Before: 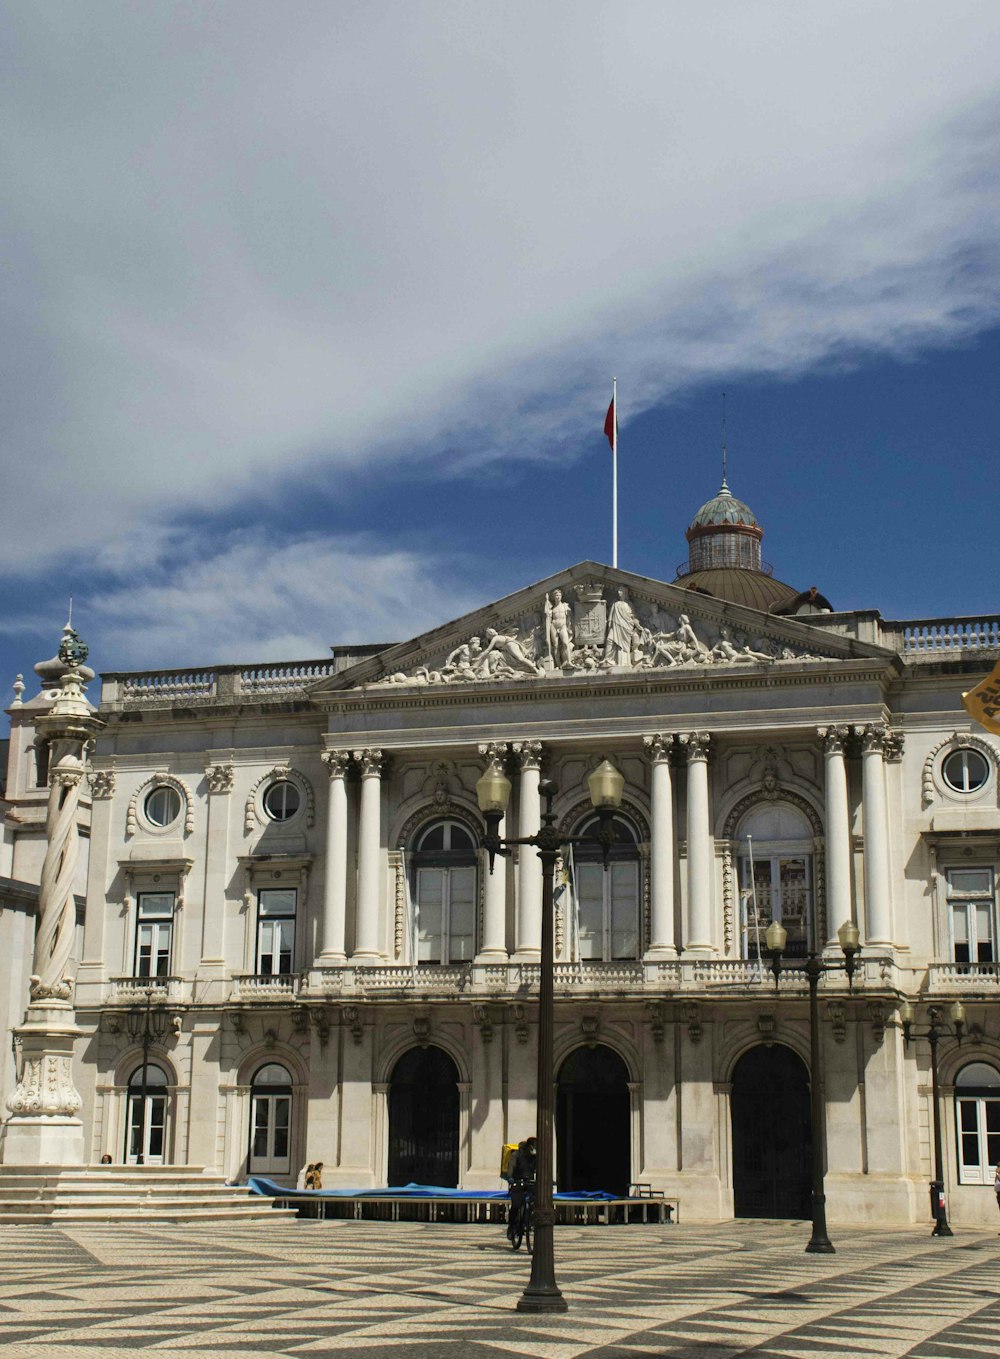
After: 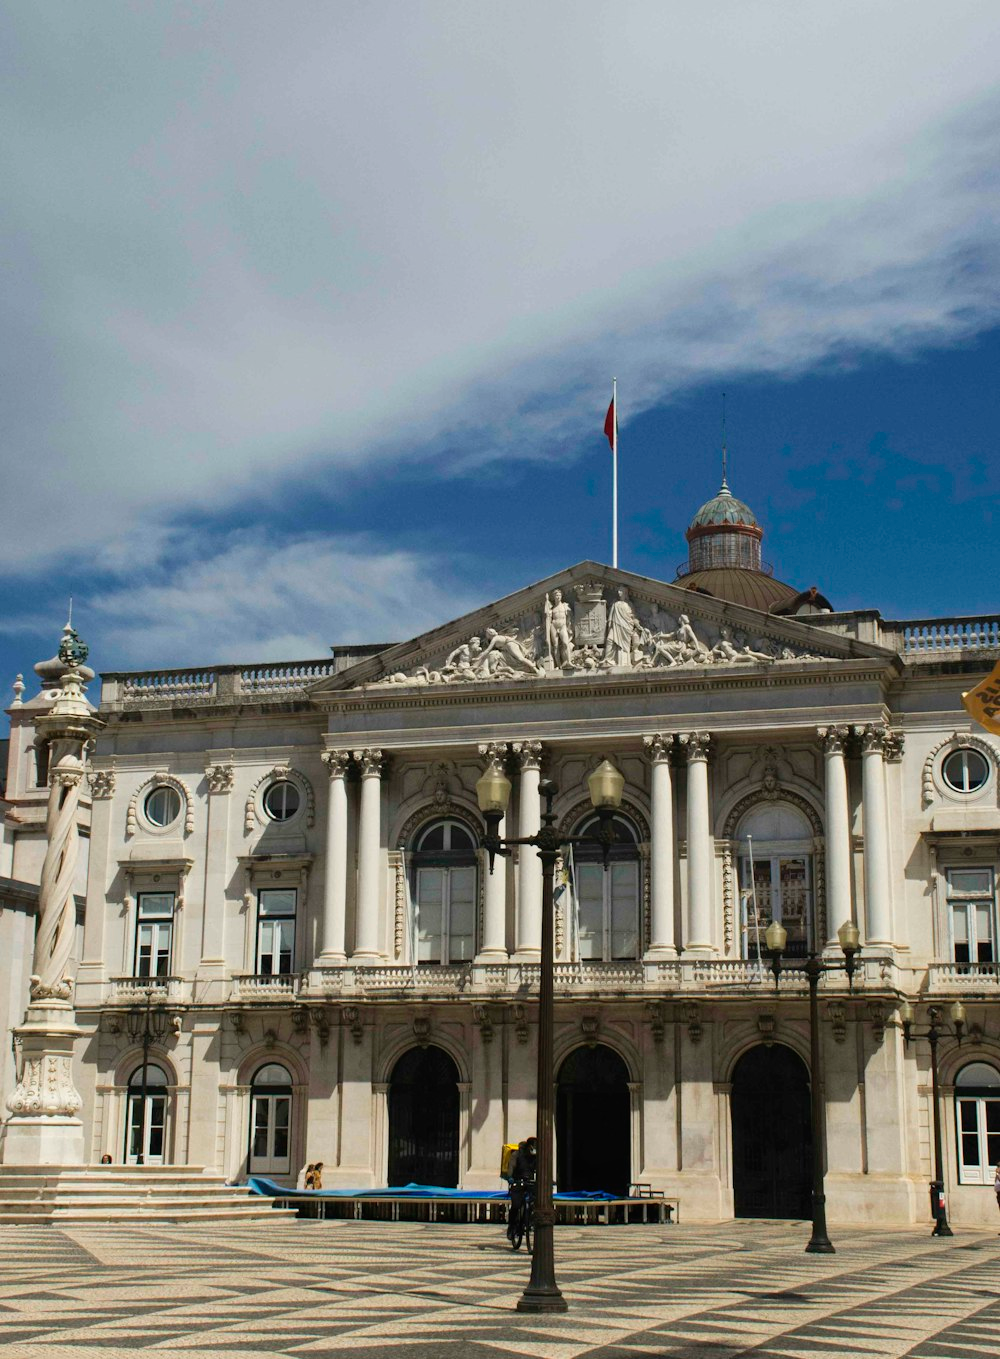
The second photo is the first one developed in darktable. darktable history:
local contrast: mode bilateral grid, contrast 100, coarseness 100, detail 90%, midtone range 0.2
